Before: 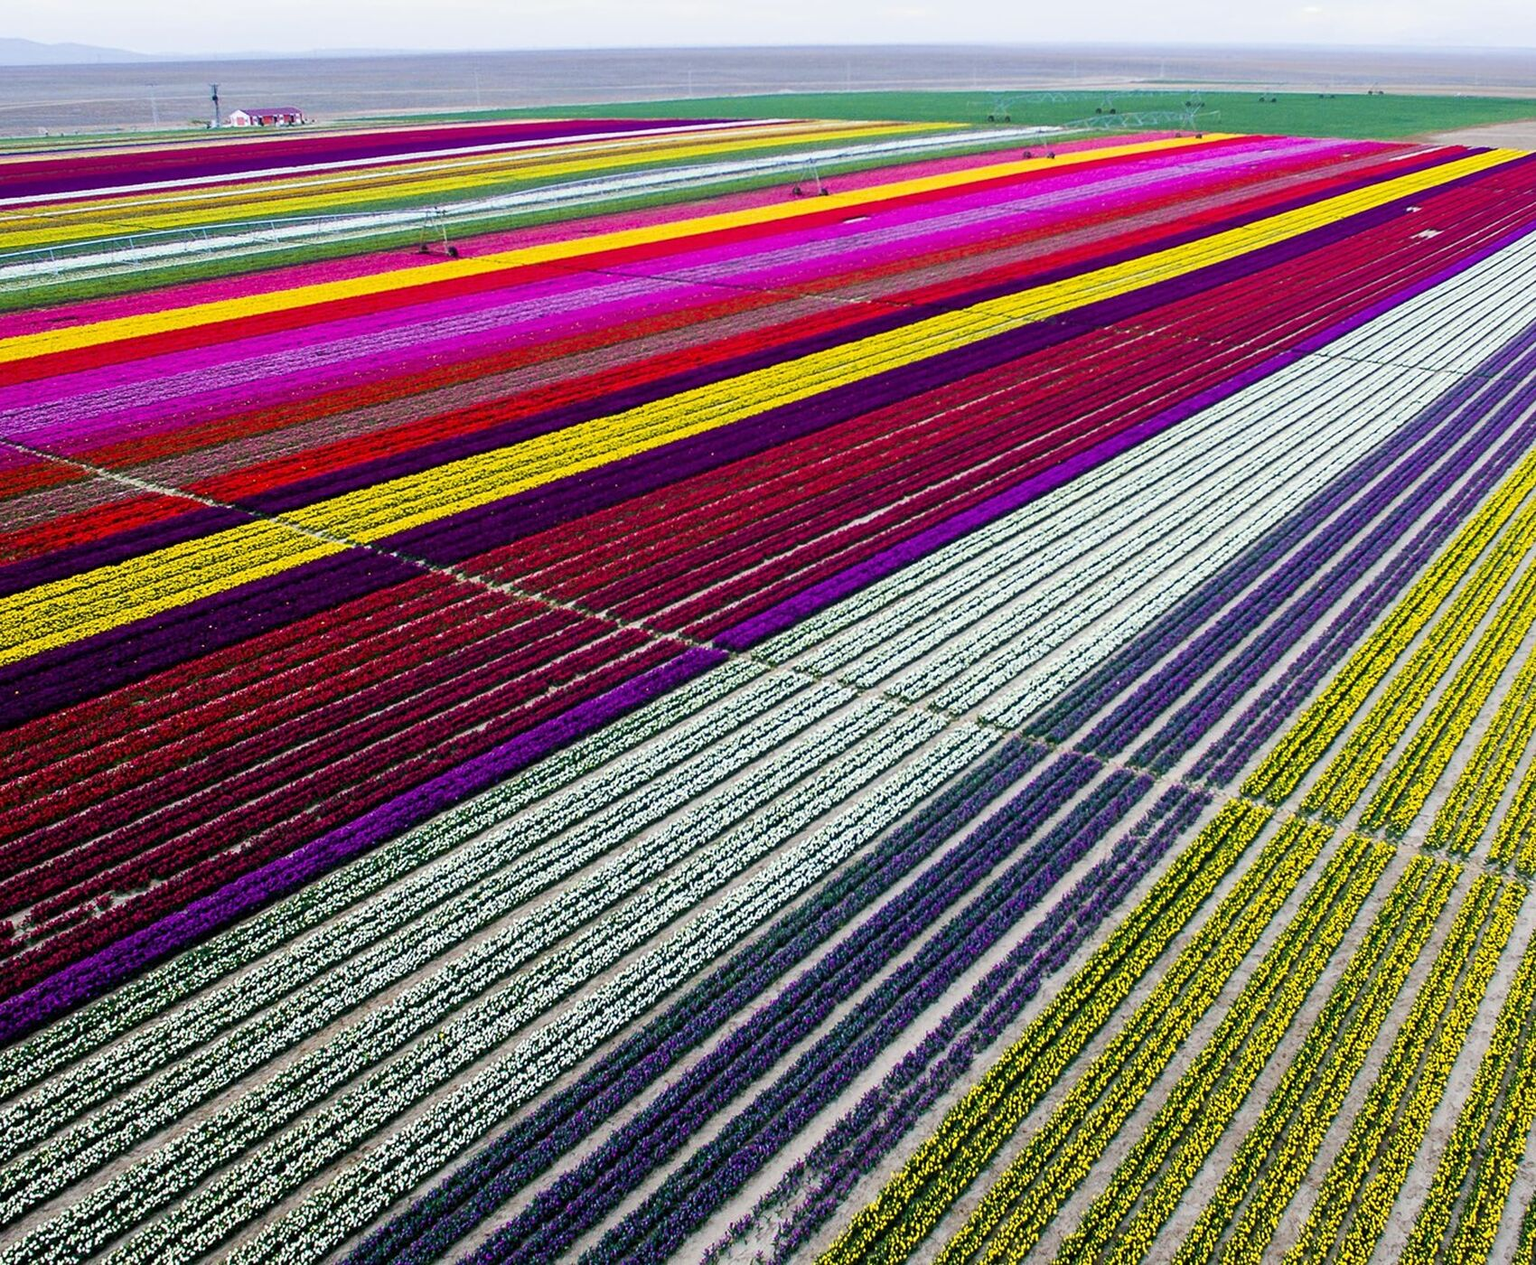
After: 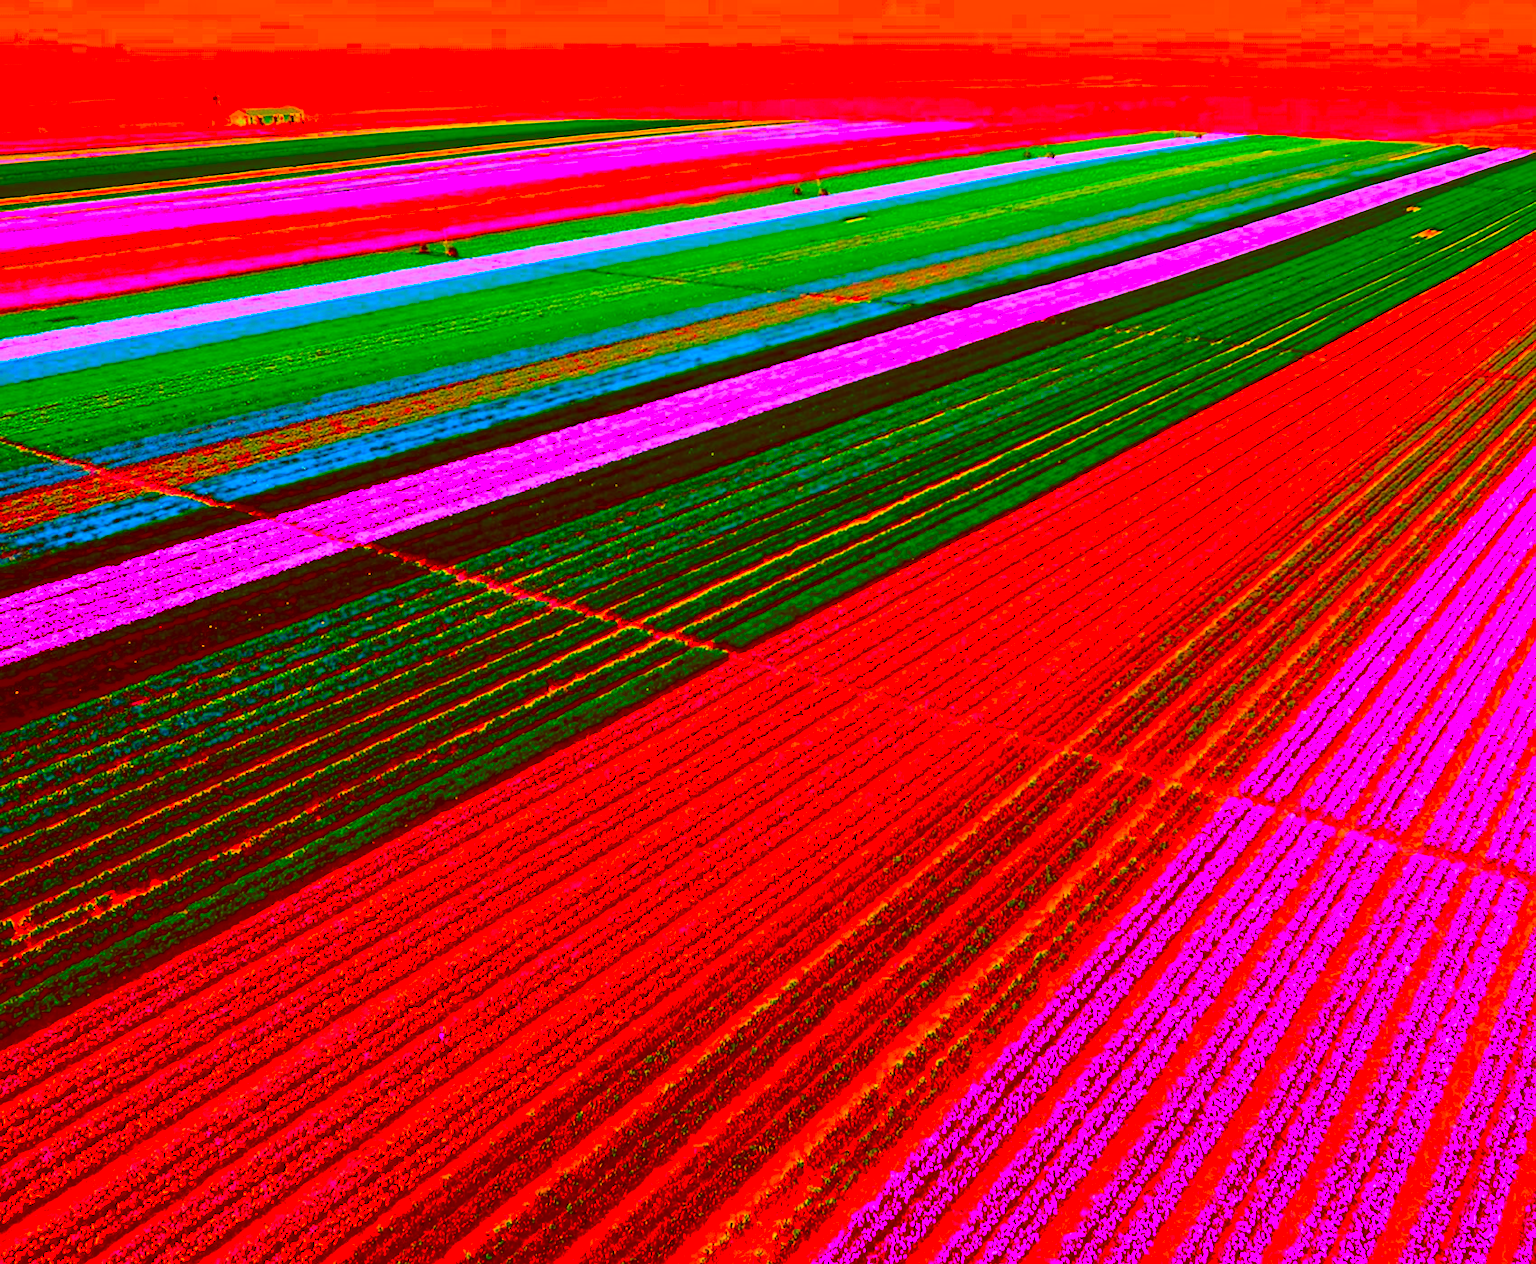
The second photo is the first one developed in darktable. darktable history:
color correction: highlights a* -39.68, highlights b* -40, shadows a* -40, shadows b* -40, saturation -3
tone curve: curves: ch0 [(0, 0) (0.168, 0.142) (0.359, 0.44) (0.469, 0.544) (0.634, 0.722) (0.858, 0.903) (1, 0.968)]; ch1 [(0, 0) (0.437, 0.453) (0.472, 0.47) (0.502, 0.502) (0.54, 0.534) (0.57, 0.592) (0.618, 0.66) (0.699, 0.749) (0.859, 0.919) (1, 1)]; ch2 [(0, 0) (0.33, 0.301) (0.421, 0.443) (0.476, 0.498) (0.505, 0.503) (0.547, 0.557) (0.586, 0.634) (0.608, 0.676) (1, 1)], color space Lab, independent channels, preserve colors none
